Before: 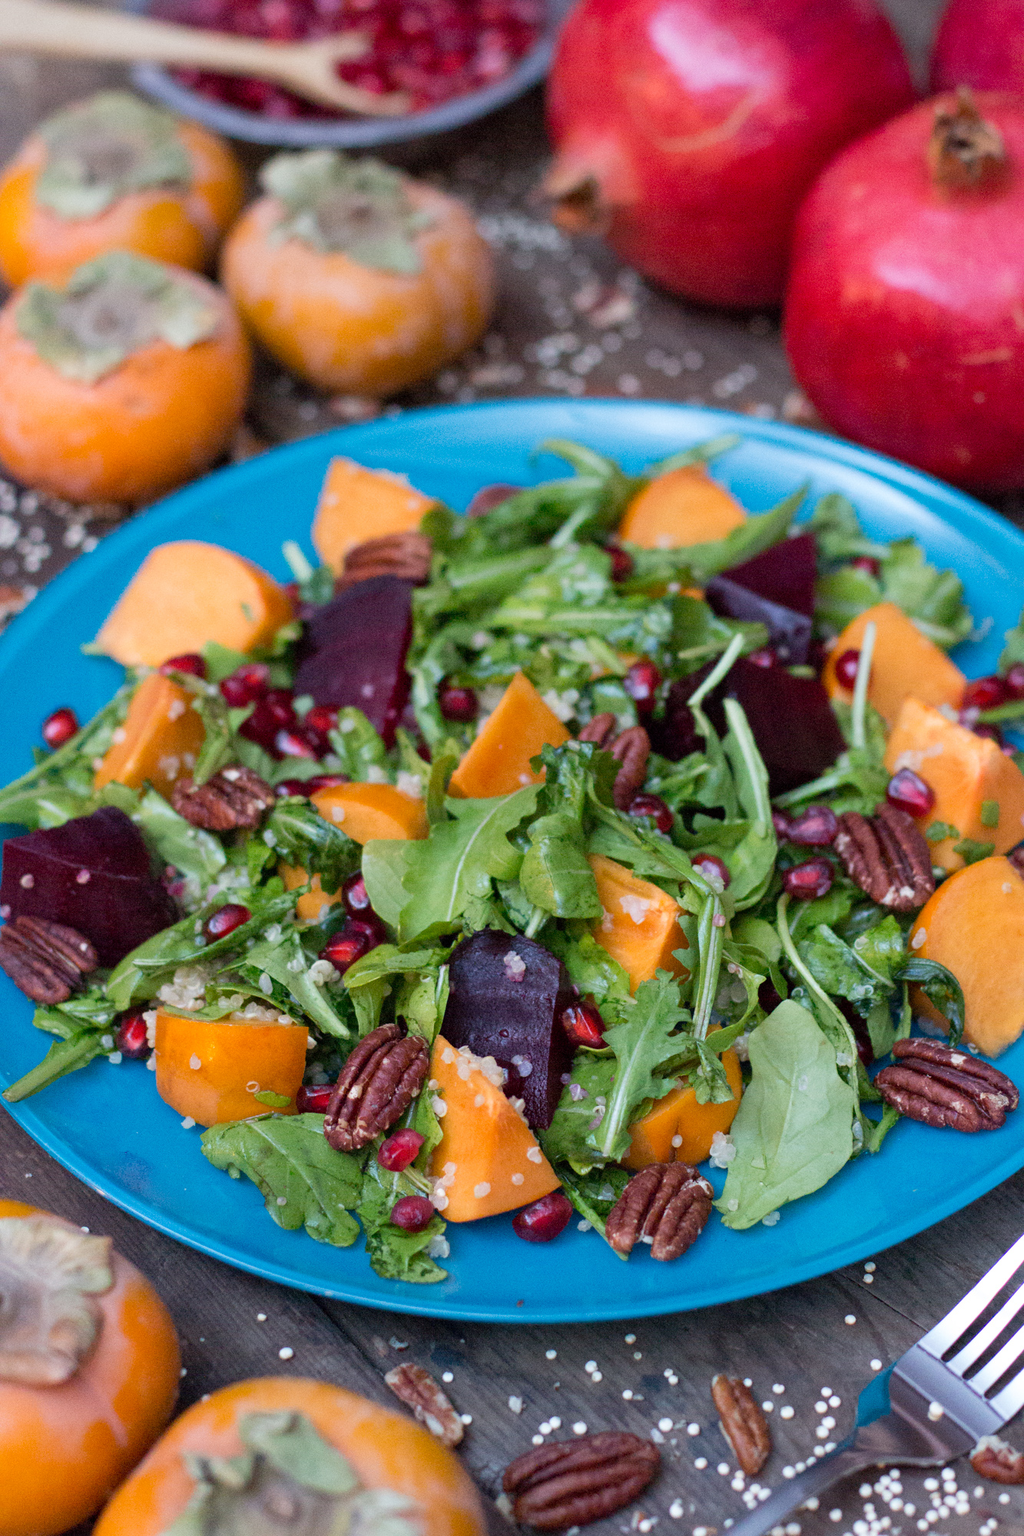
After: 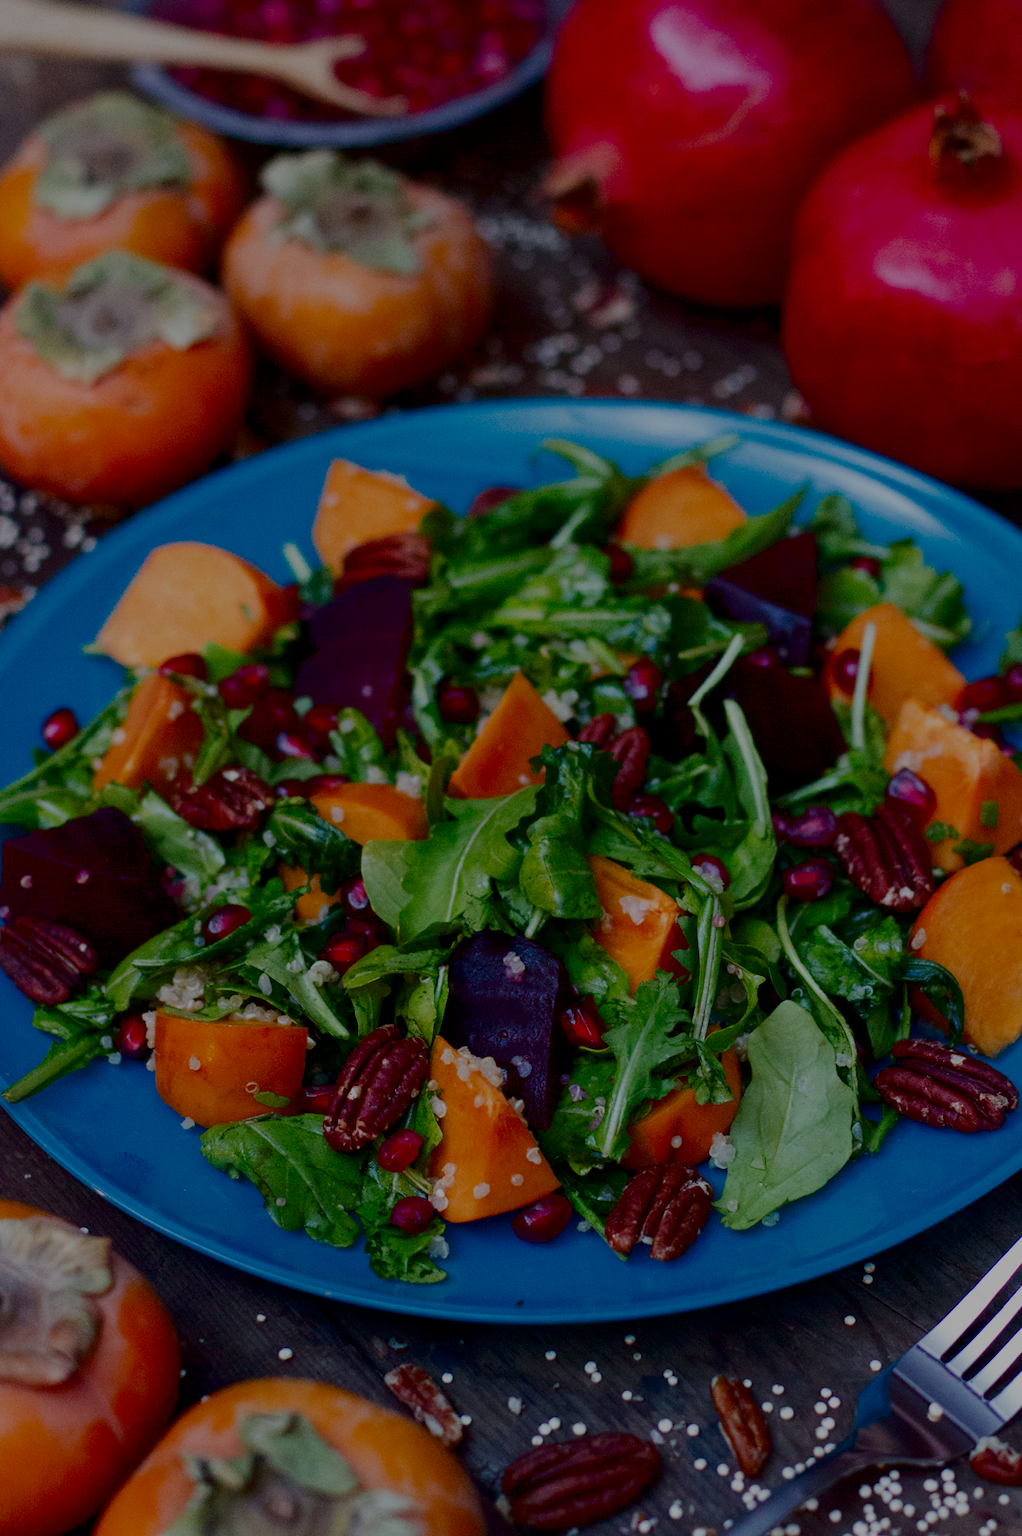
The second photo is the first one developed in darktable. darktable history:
crop and rotate: left 0.126%
filmic rgb: black relative exposure -7.15 EV, white relative exposure 5.36 EV, hardness 3.02
contrast brightness saturation: contrast 0.09, brightness -0.59, saturation 0.17
